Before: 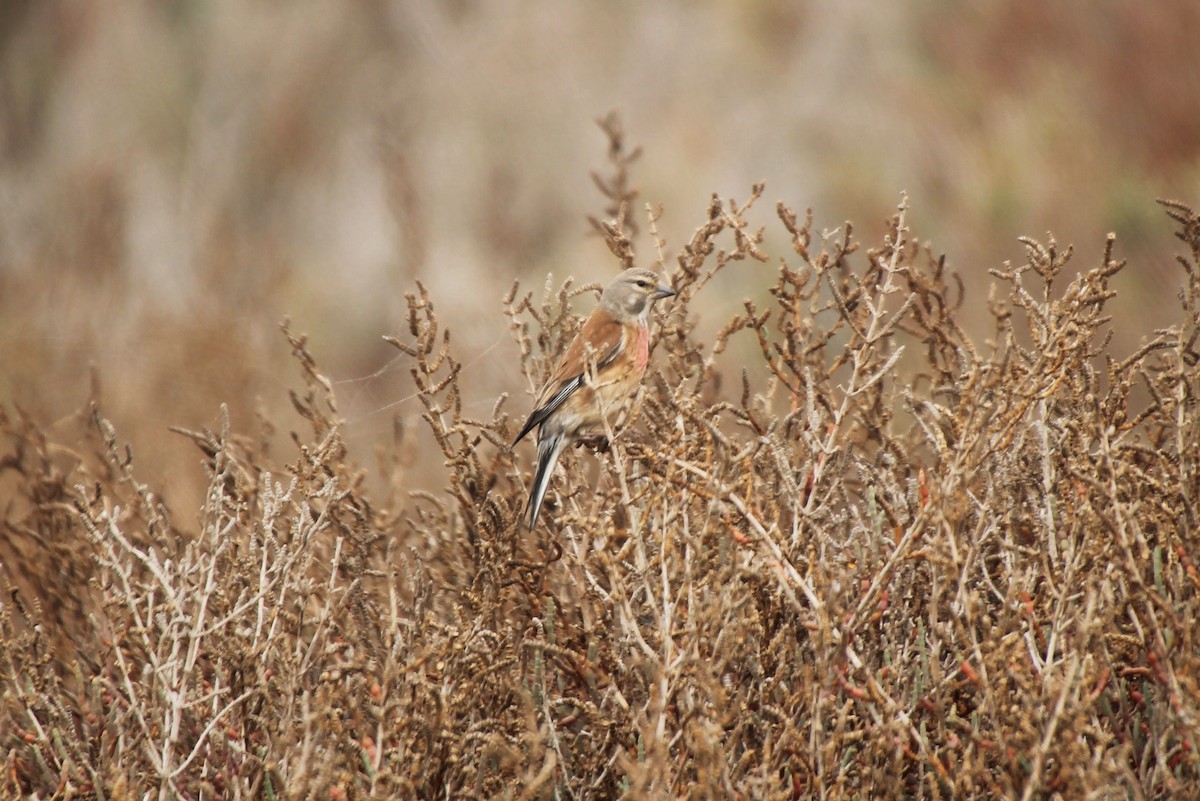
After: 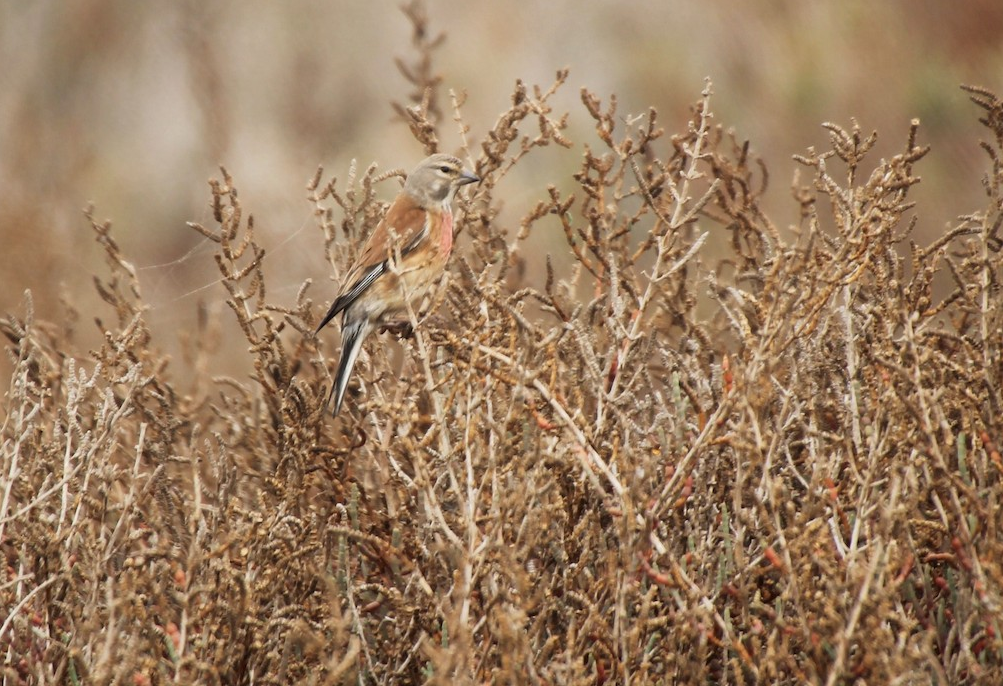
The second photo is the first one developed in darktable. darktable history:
crop: left 16.358%, top 14.285%
